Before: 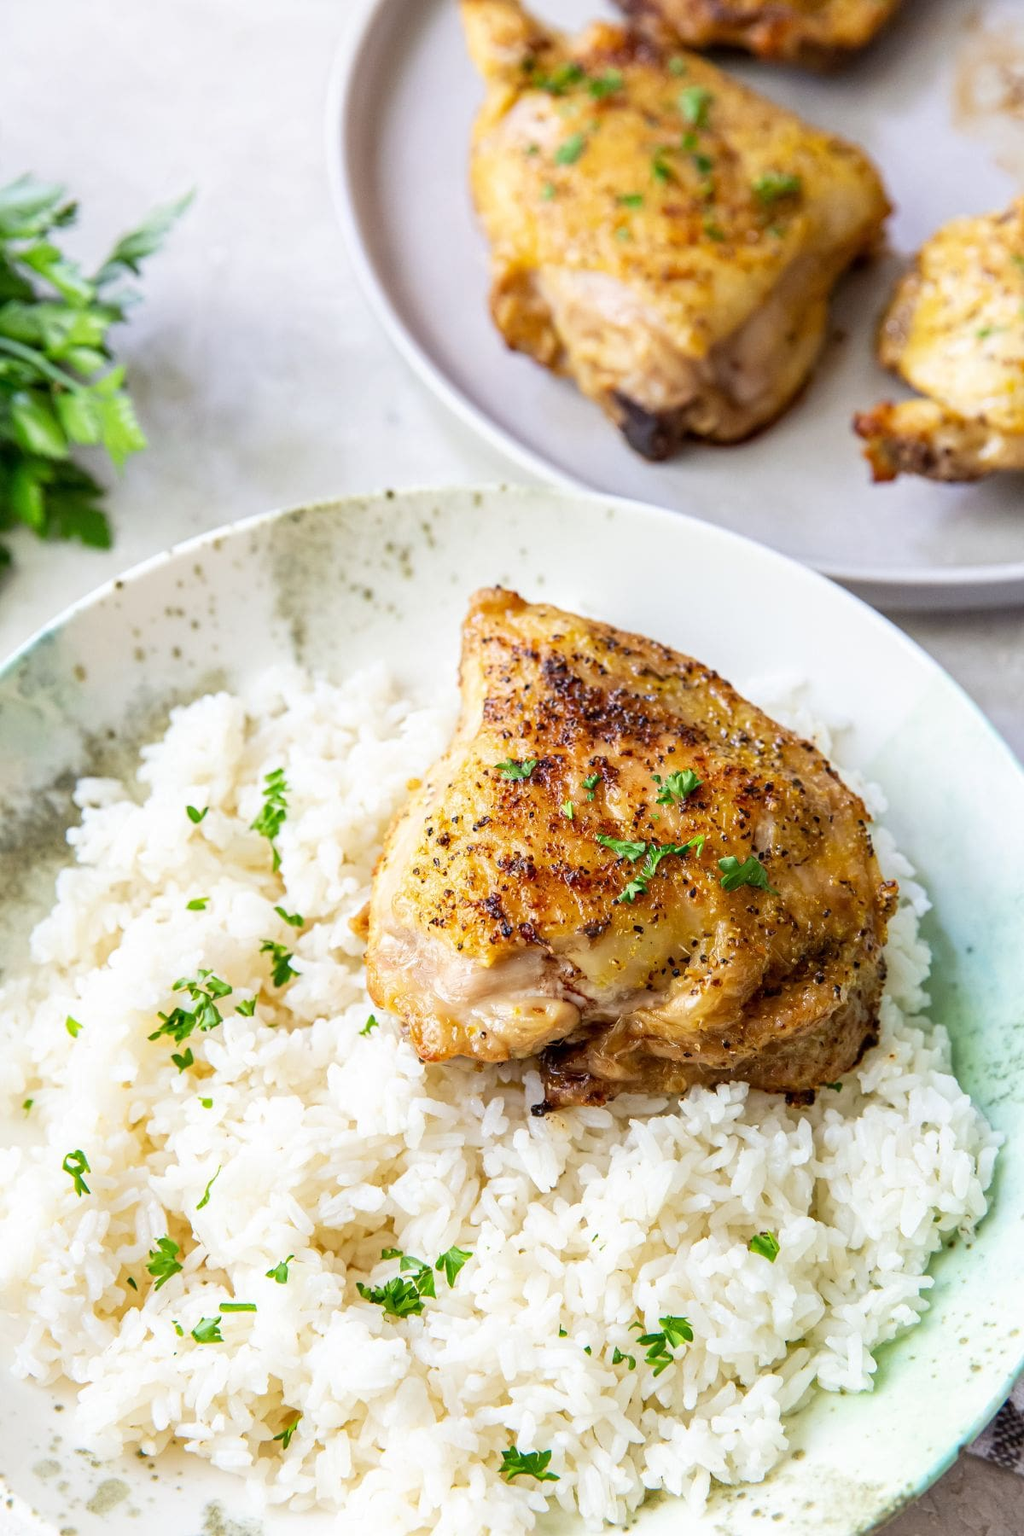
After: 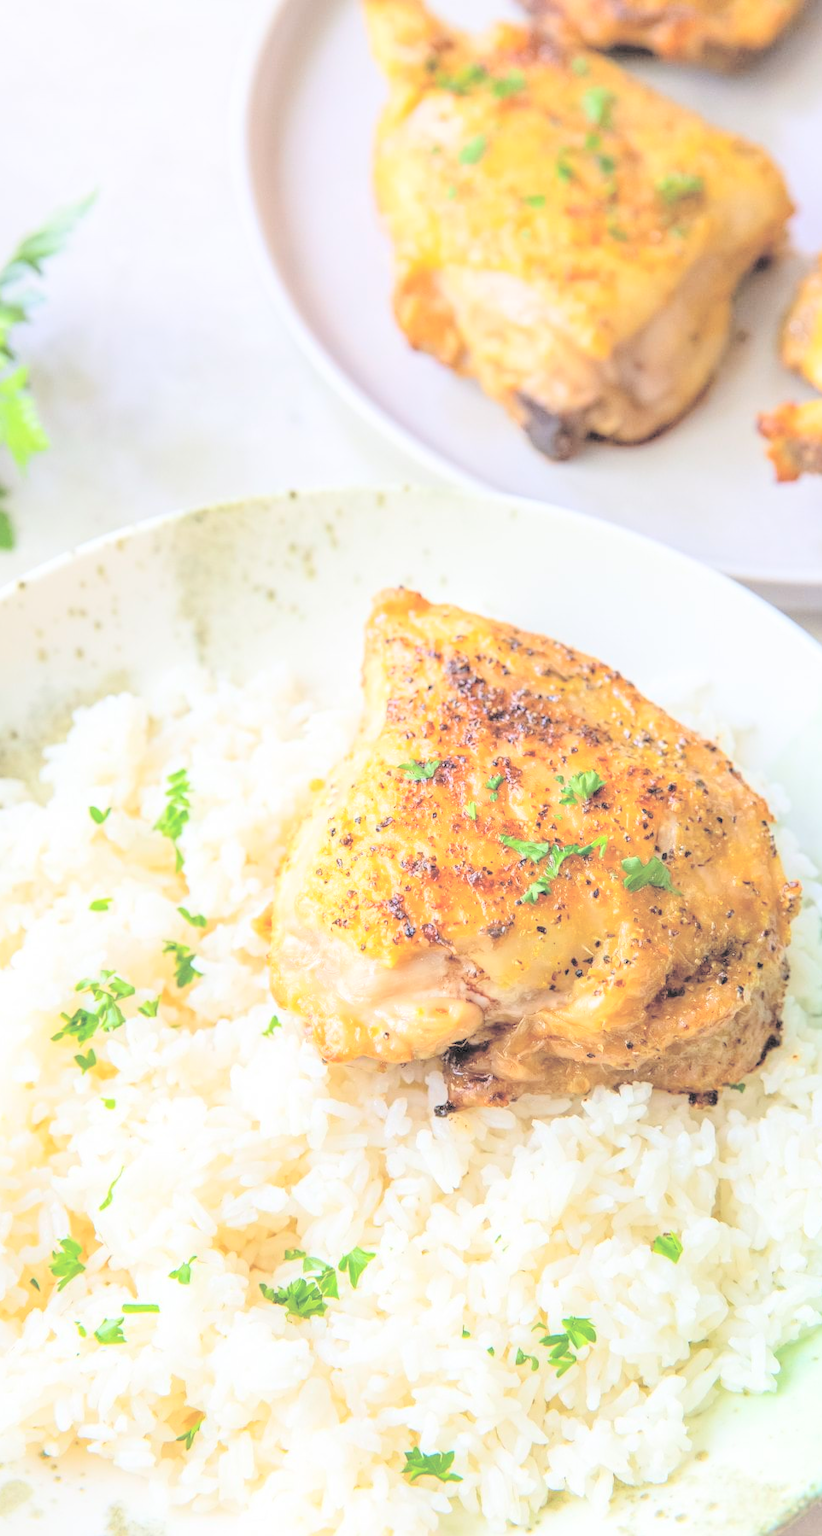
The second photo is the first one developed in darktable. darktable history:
crop and rotate: left 9.55%, right 10.17%
contrast brightness saturation: brightness 0.988
tone equalizer: edges refinement/feathering 500, mask exposure compensation -1.57 EV, preserve details no
